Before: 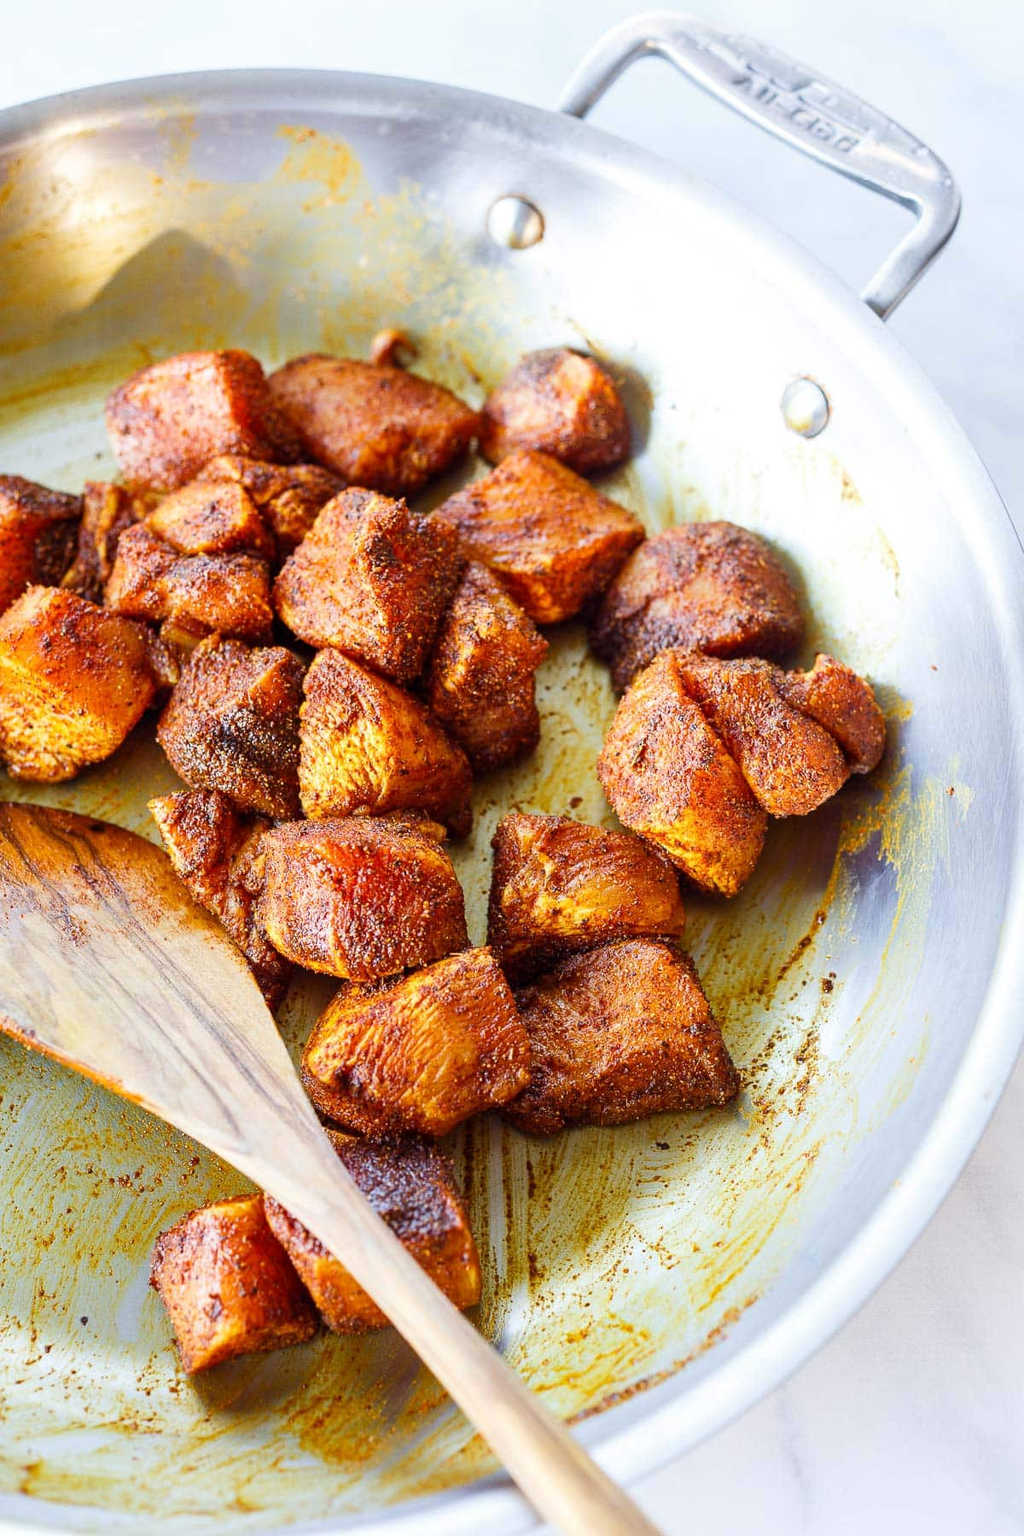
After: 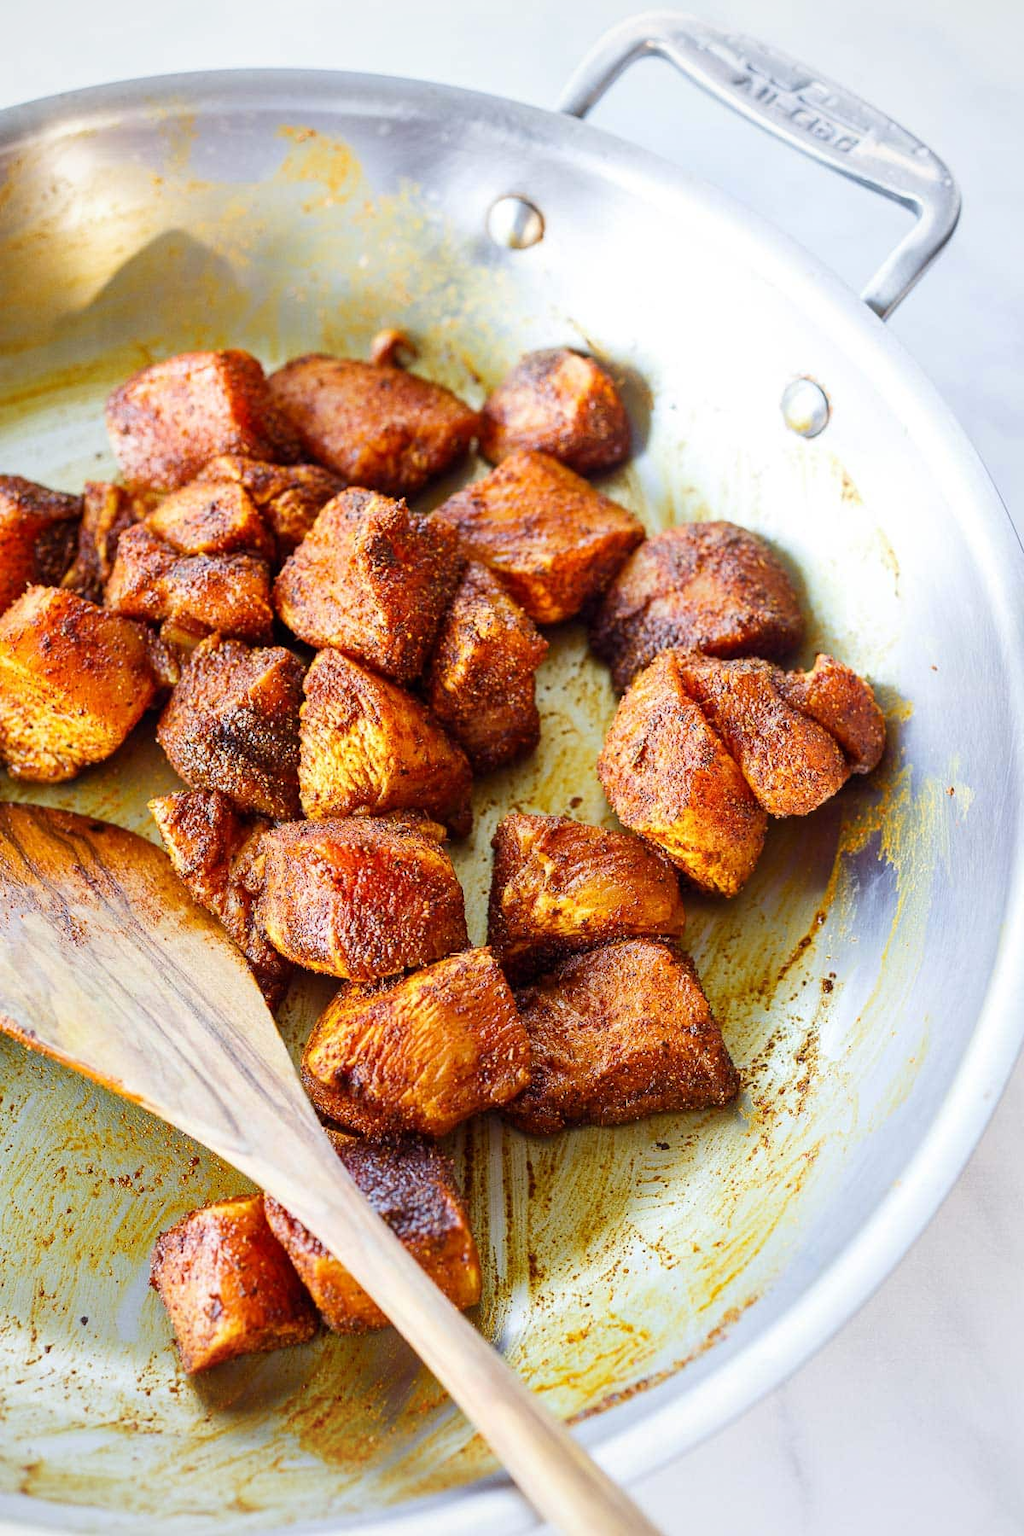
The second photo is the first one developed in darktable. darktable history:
vignetting: brightness -0.19, saturation -0.3
